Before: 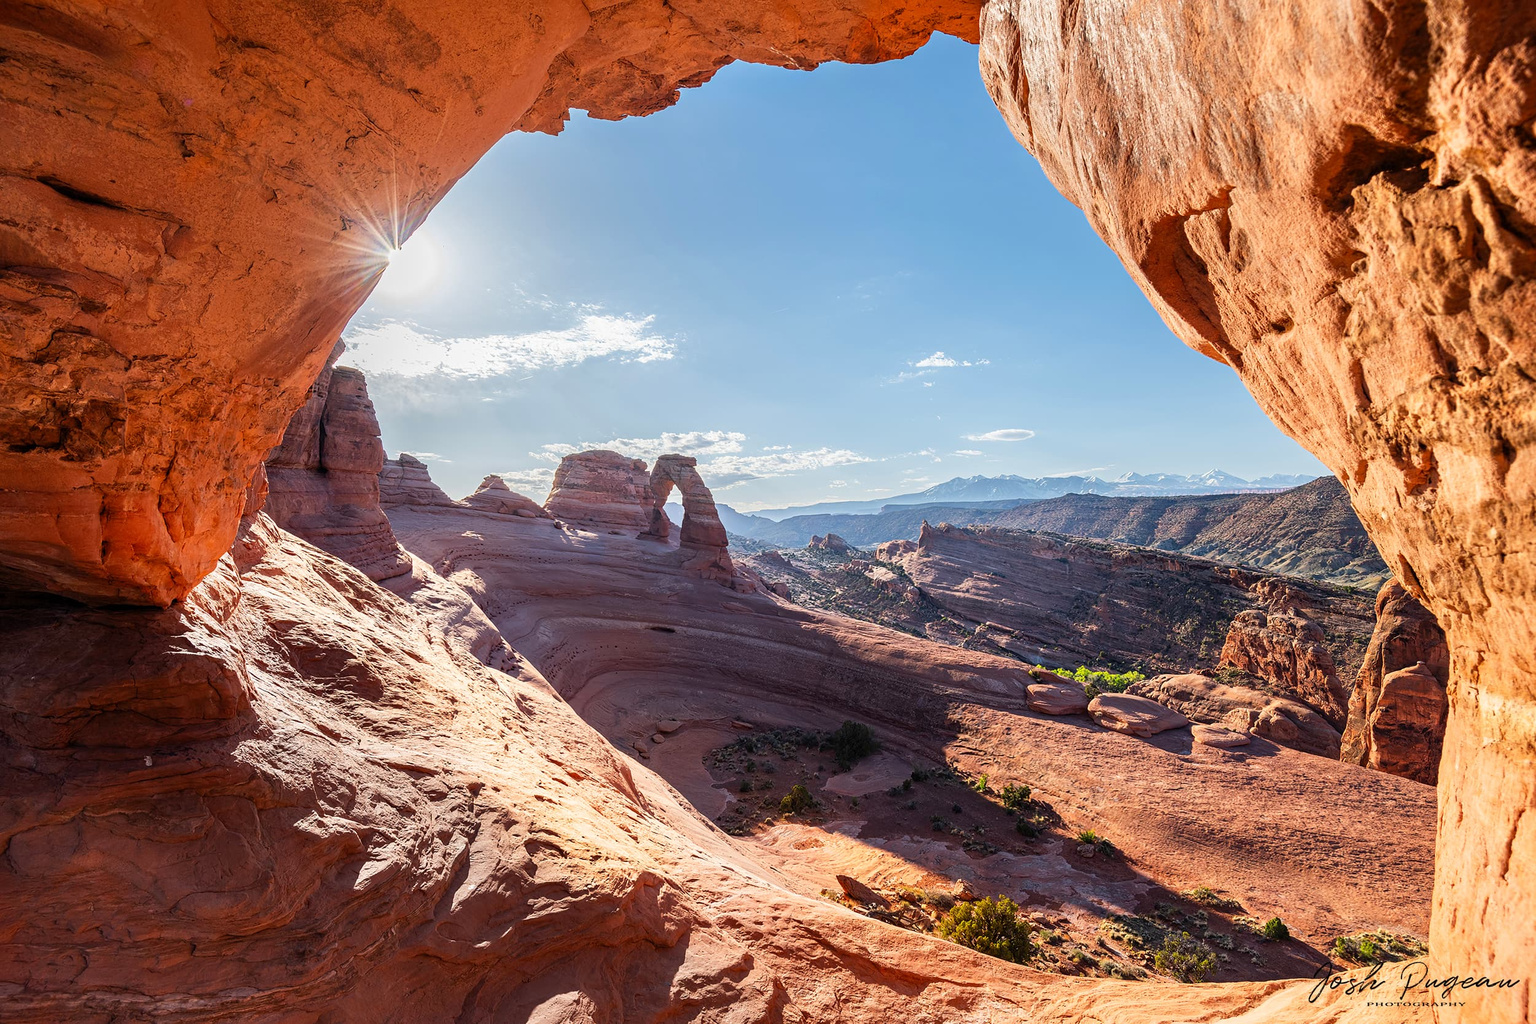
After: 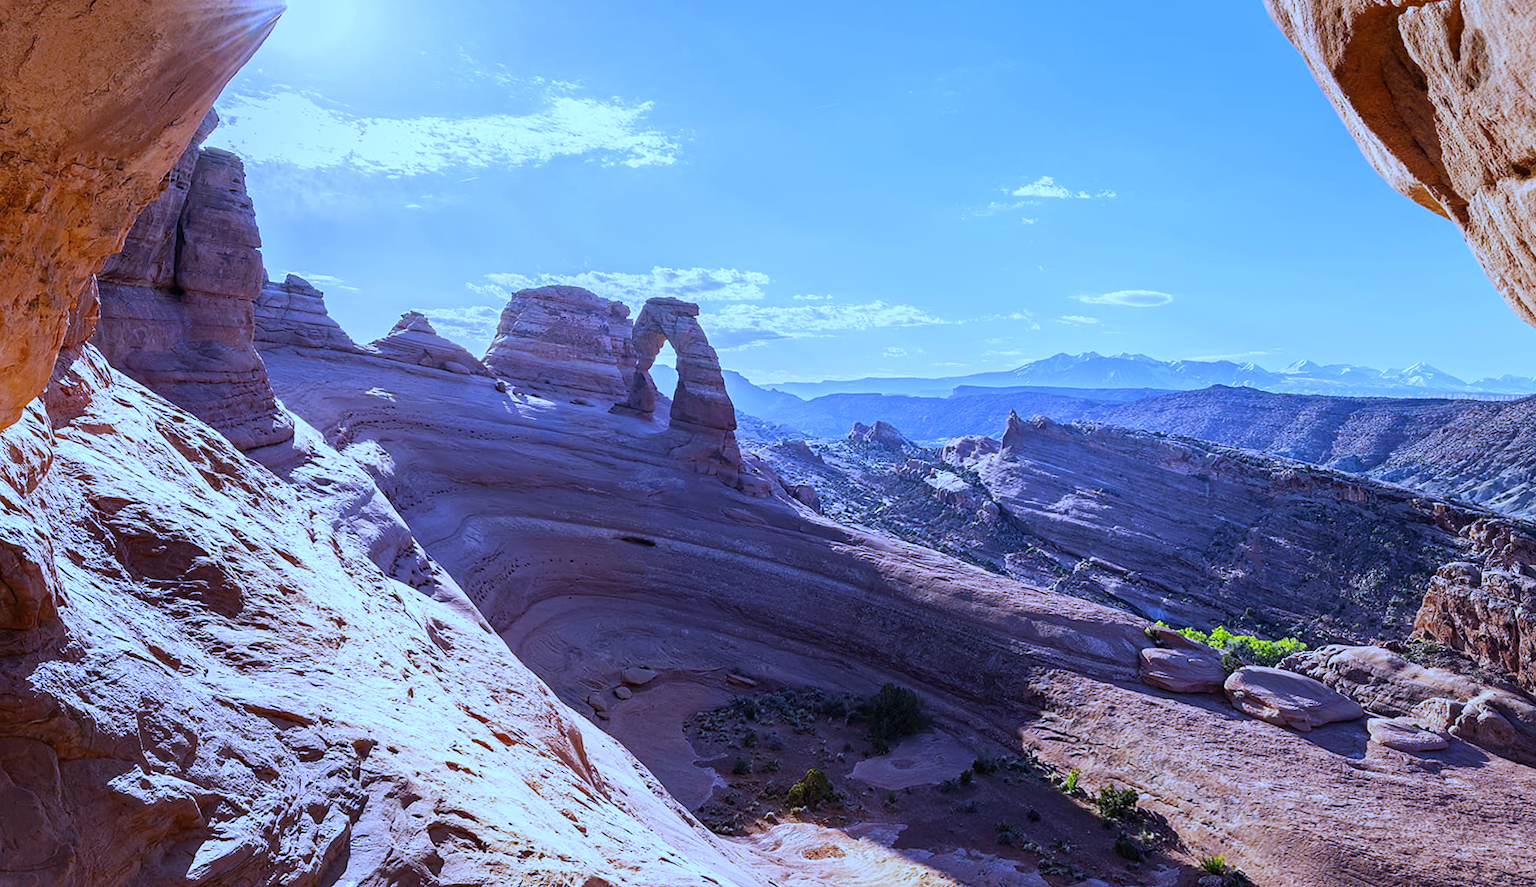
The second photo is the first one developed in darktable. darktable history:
crop and rotate: angle -3.37°, left 9.79%, top 20.73%, right 12.42%, bottom 11.82%
color balance rgb: on, module defaults
white balance: red 0.766, blue 1.537
